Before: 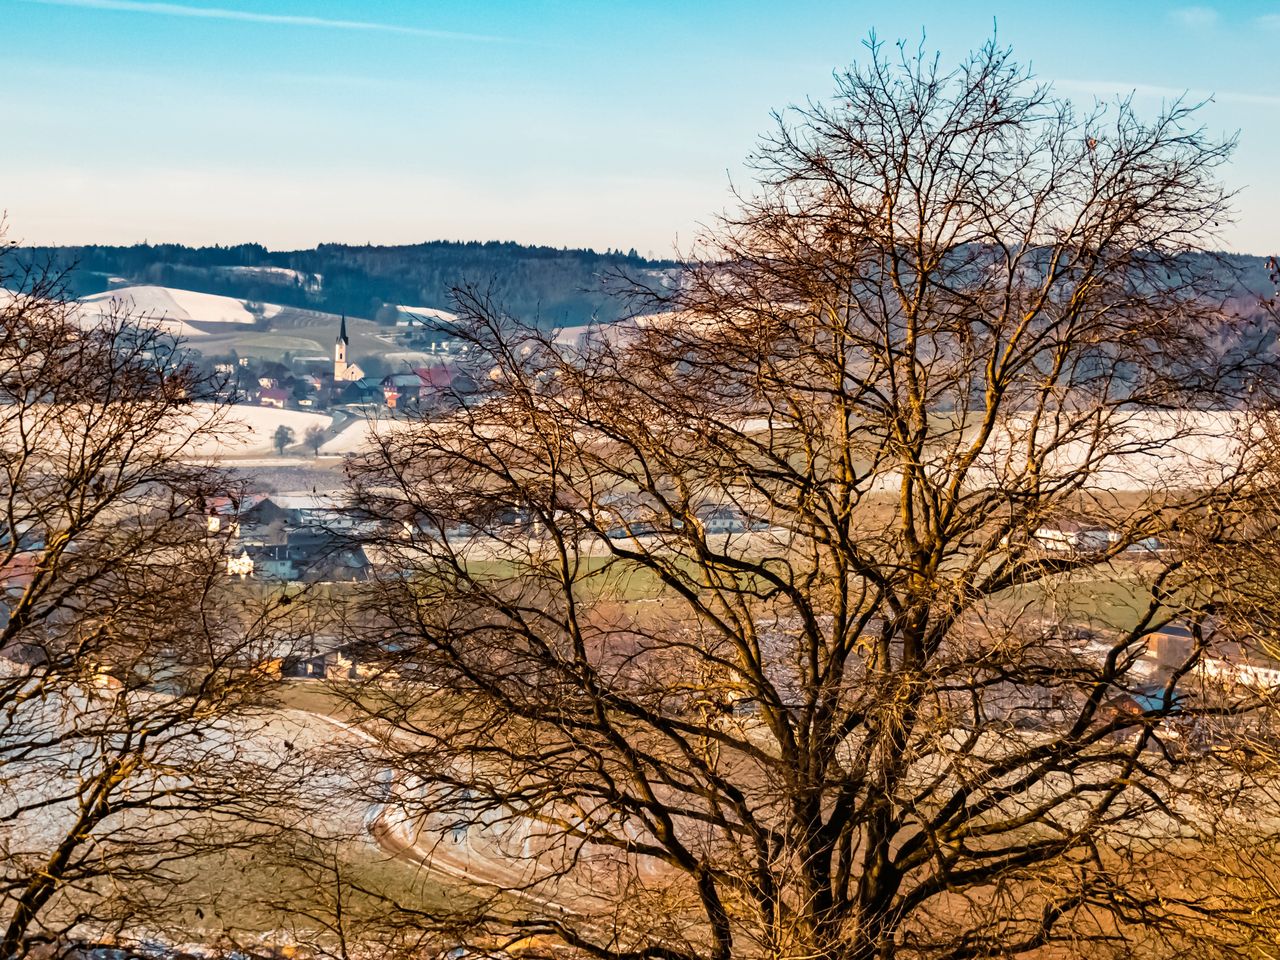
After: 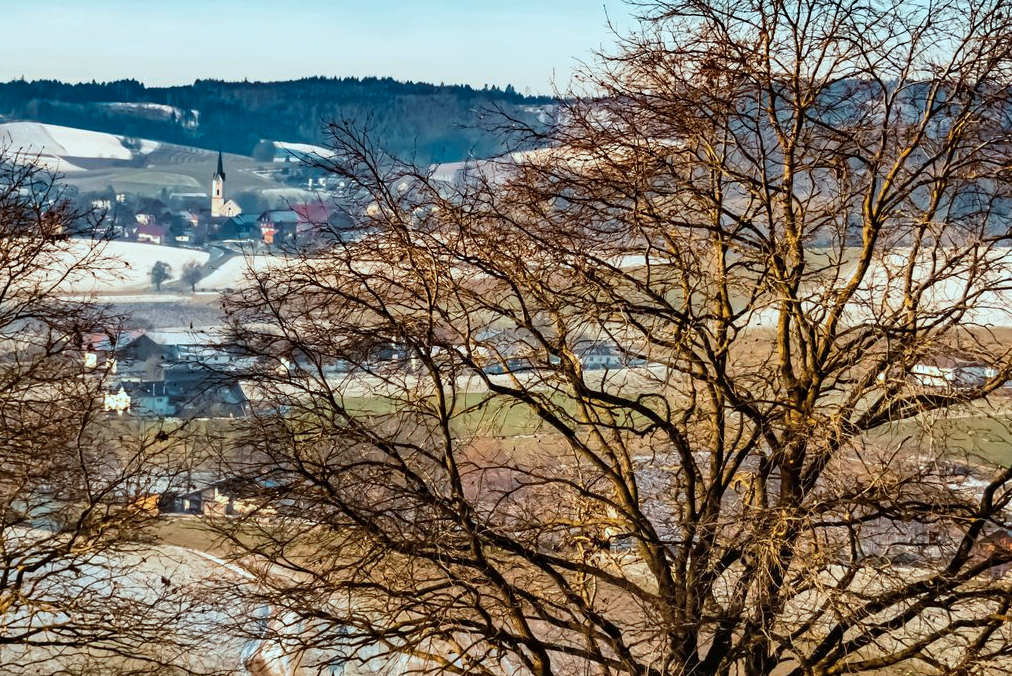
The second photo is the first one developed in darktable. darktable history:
shadows and highlights: shadows 60, soften with gaussian
color correction: highlights a* -9.91, highlights b* -10.03
crop: left 9.683%, top 17.115%, right 11.178%, bottom 12.4%
